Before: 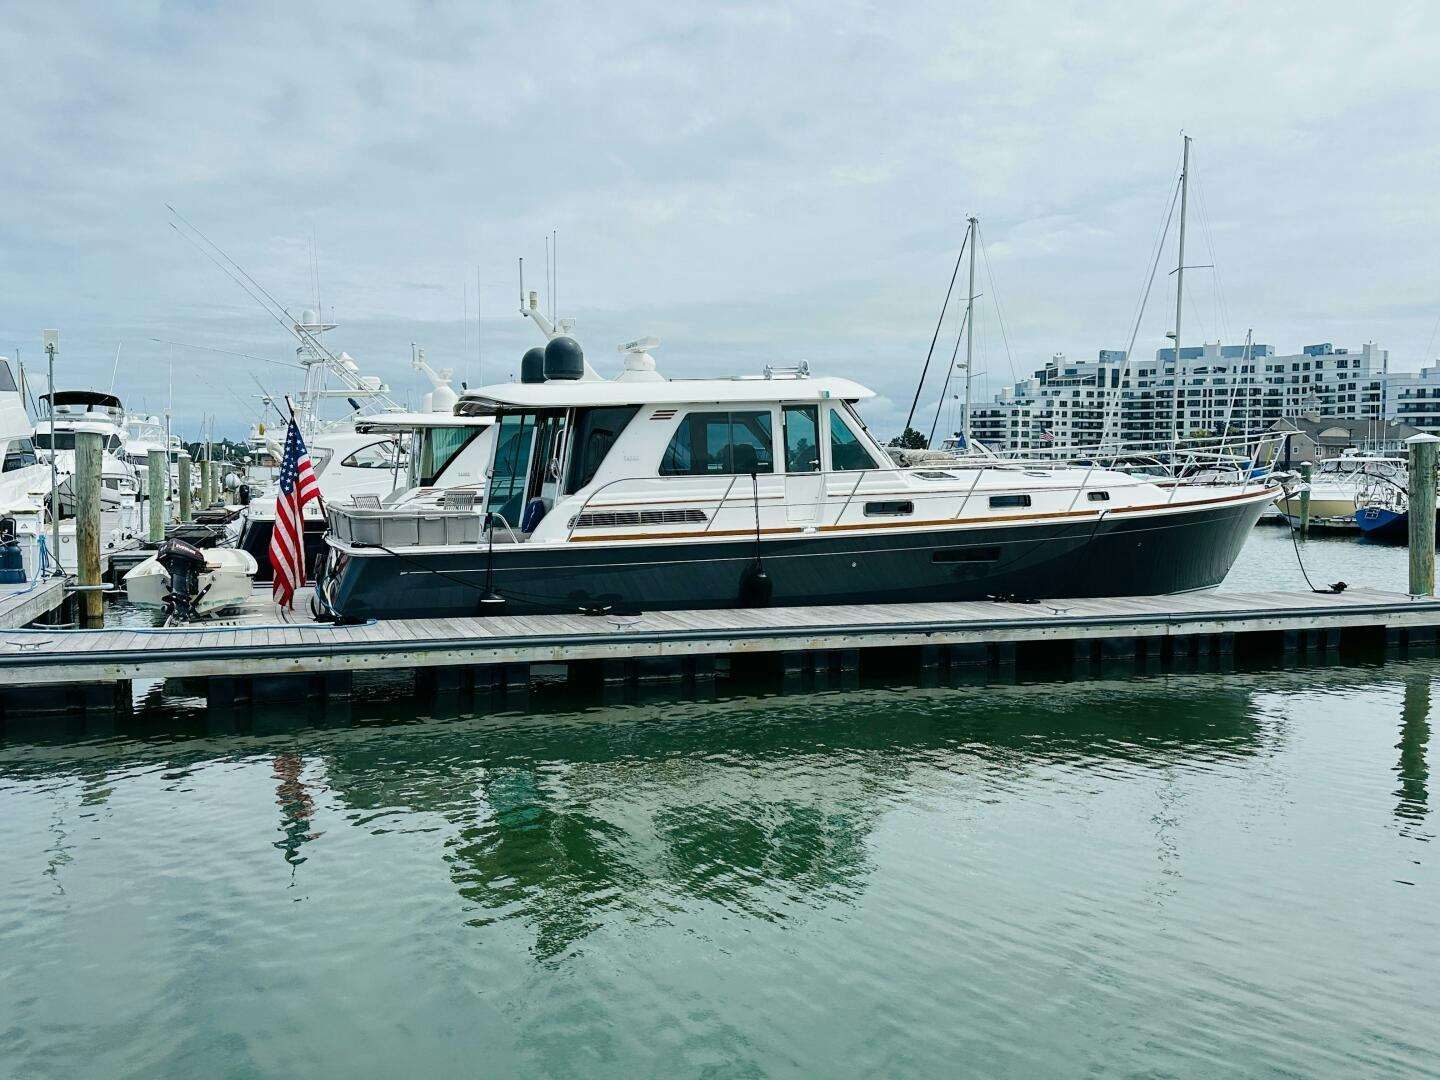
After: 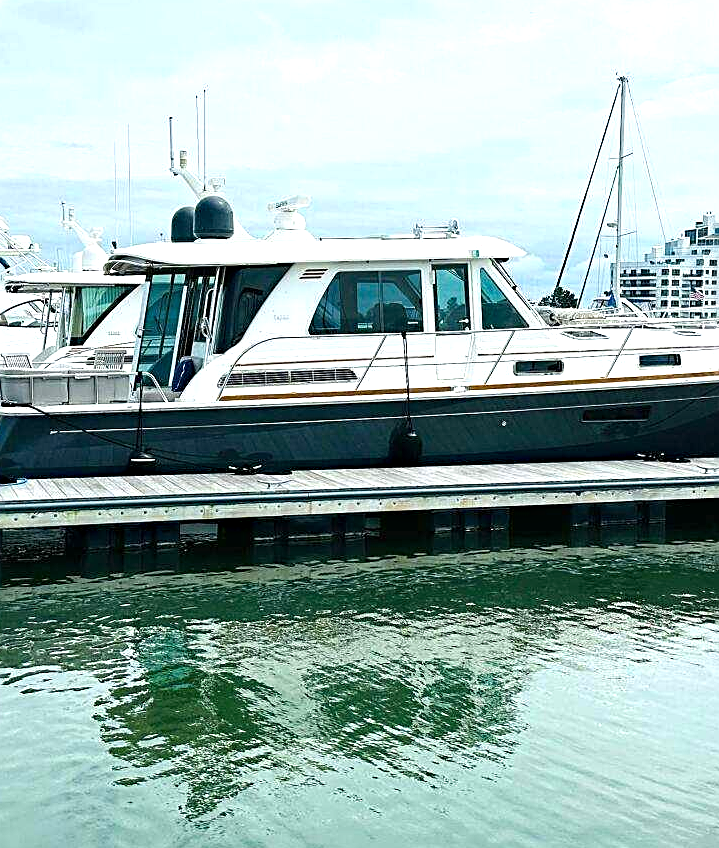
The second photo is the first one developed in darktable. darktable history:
sharpen: amount 0.491
crop and rotate: angle 0.016°, left 24.313%, top 13.069%, right 25.72%, bottom 8.382%
exposure: exposure 0.785 EV, compensate highlight preservation false
haze removal: compatibility mode true, adaptive false
